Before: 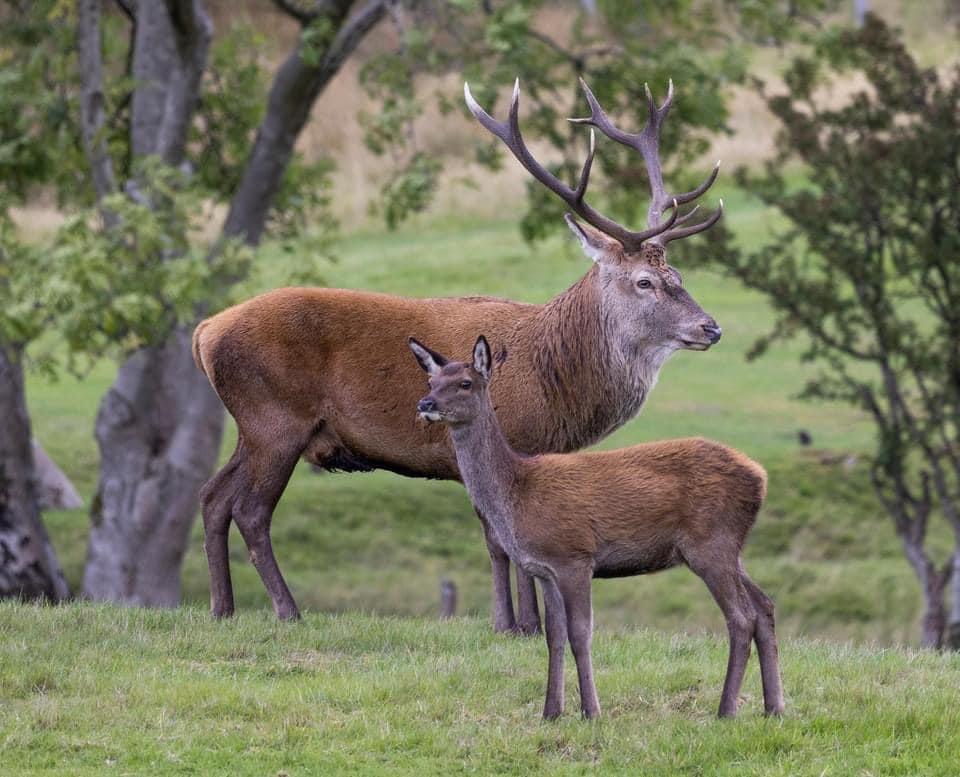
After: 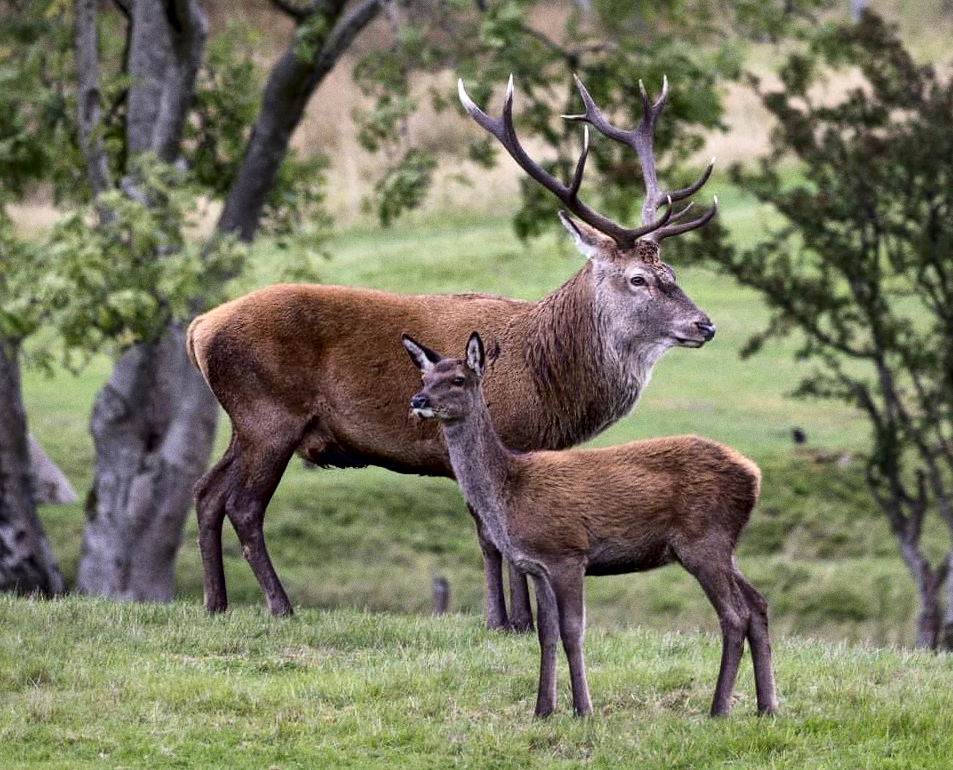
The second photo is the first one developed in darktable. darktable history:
local contrast: mode bilateral grid, contrast 70, coarseness 75, detail 180%, midtone range 0.2
grain: coarseness 0.09 ISO
rotate and perspective: rotation 0.192°, lens shift (horizontal) -0.015, crop left 0.005, crop right 0.996, crop top 0.006, crop bottom 0.99
